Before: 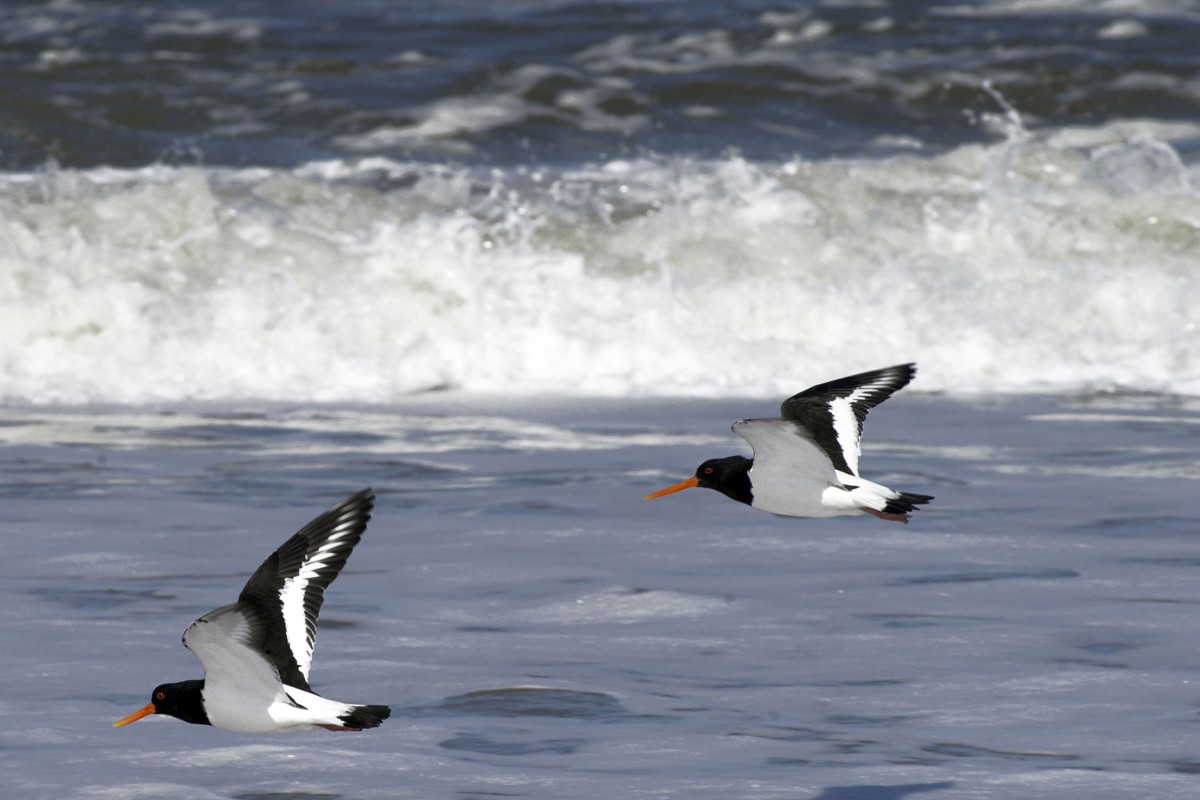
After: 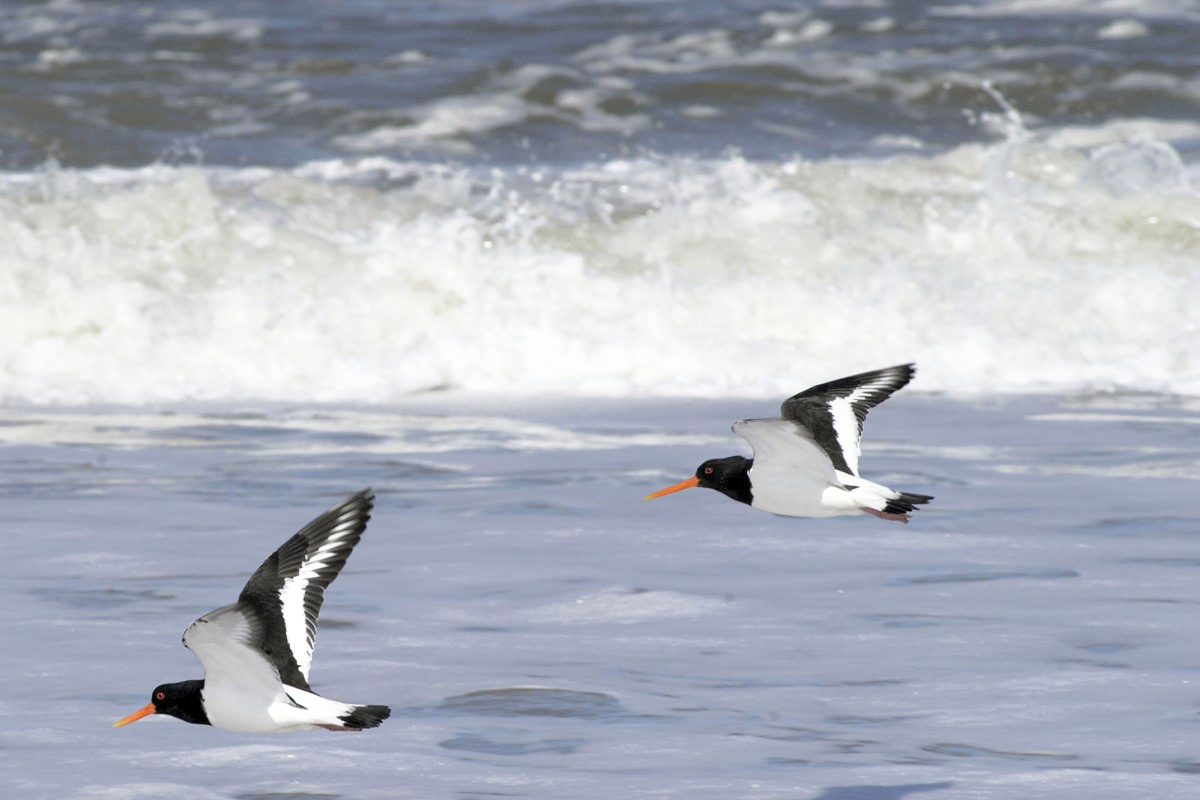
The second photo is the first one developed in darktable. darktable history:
global tonemap: drago (0.7, 100)
white balance: emerald 1
